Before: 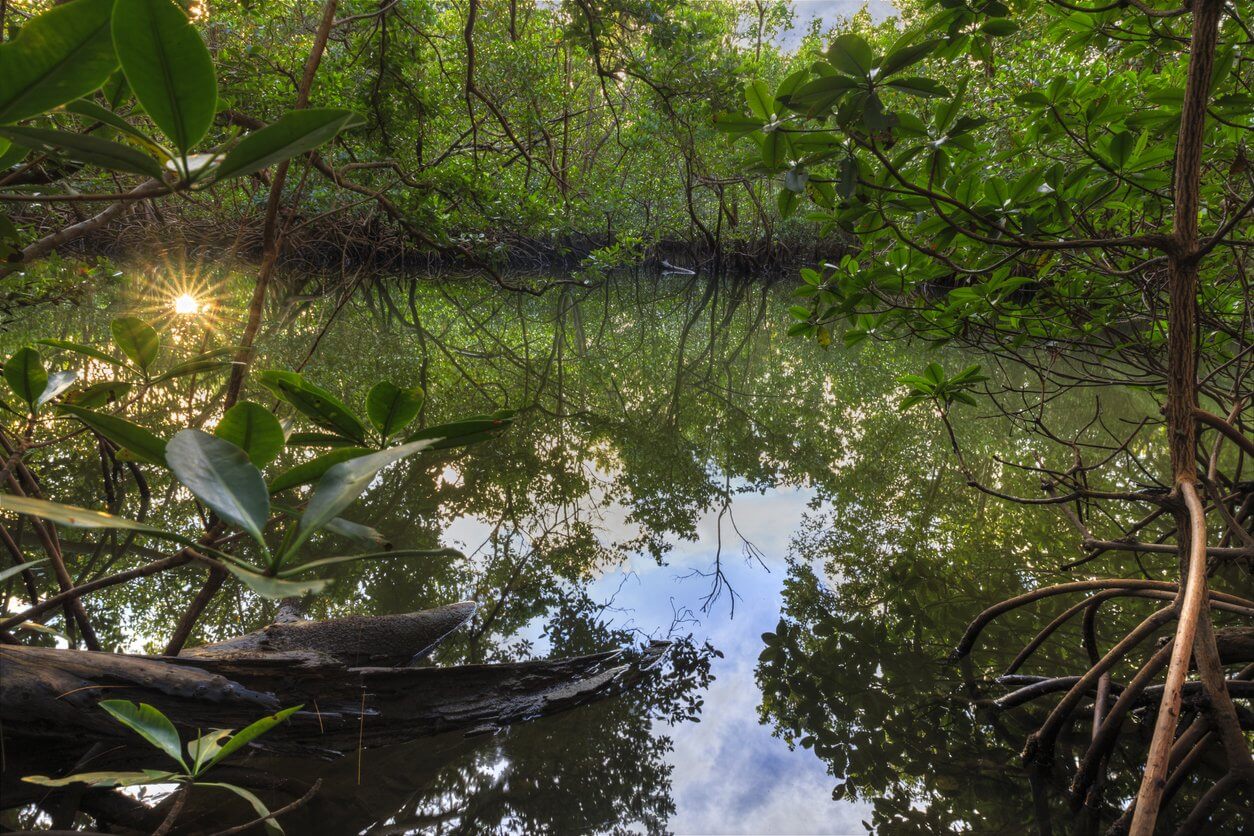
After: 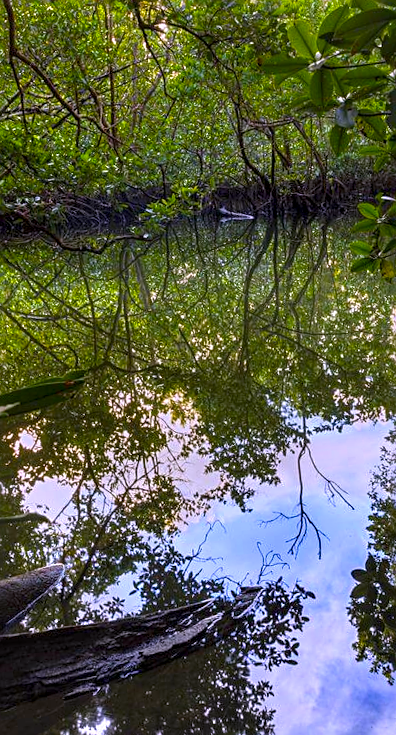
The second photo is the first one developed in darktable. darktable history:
local contrast: highlights 25%, shadows 75%, midtone range 0.75
white balance: red 1.042, blue 1.17
rotate and perspective: rotation -5°, crop left 0.05, crop right 0.952, crop top 0.11, crop bottom 0.89
sharpen: on, module defaults
color balance rgb: linear chroma grading › global chroma 15%, perceptual saturation grading › global saturation 30%
crop: left 33.36%, right 33.36%
